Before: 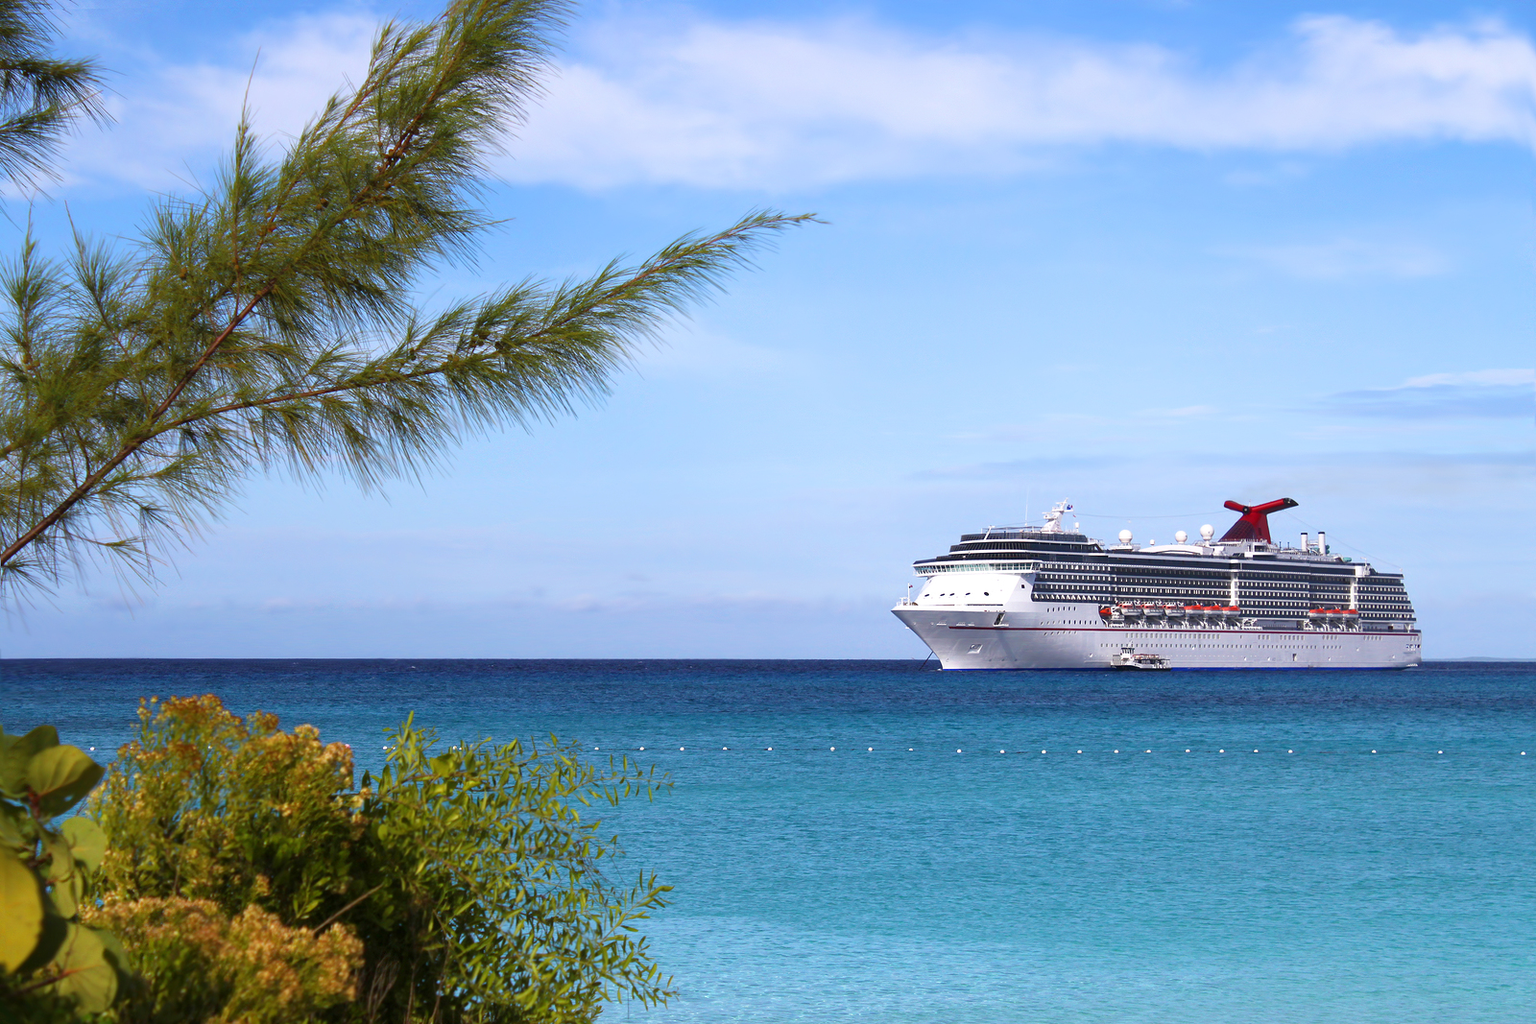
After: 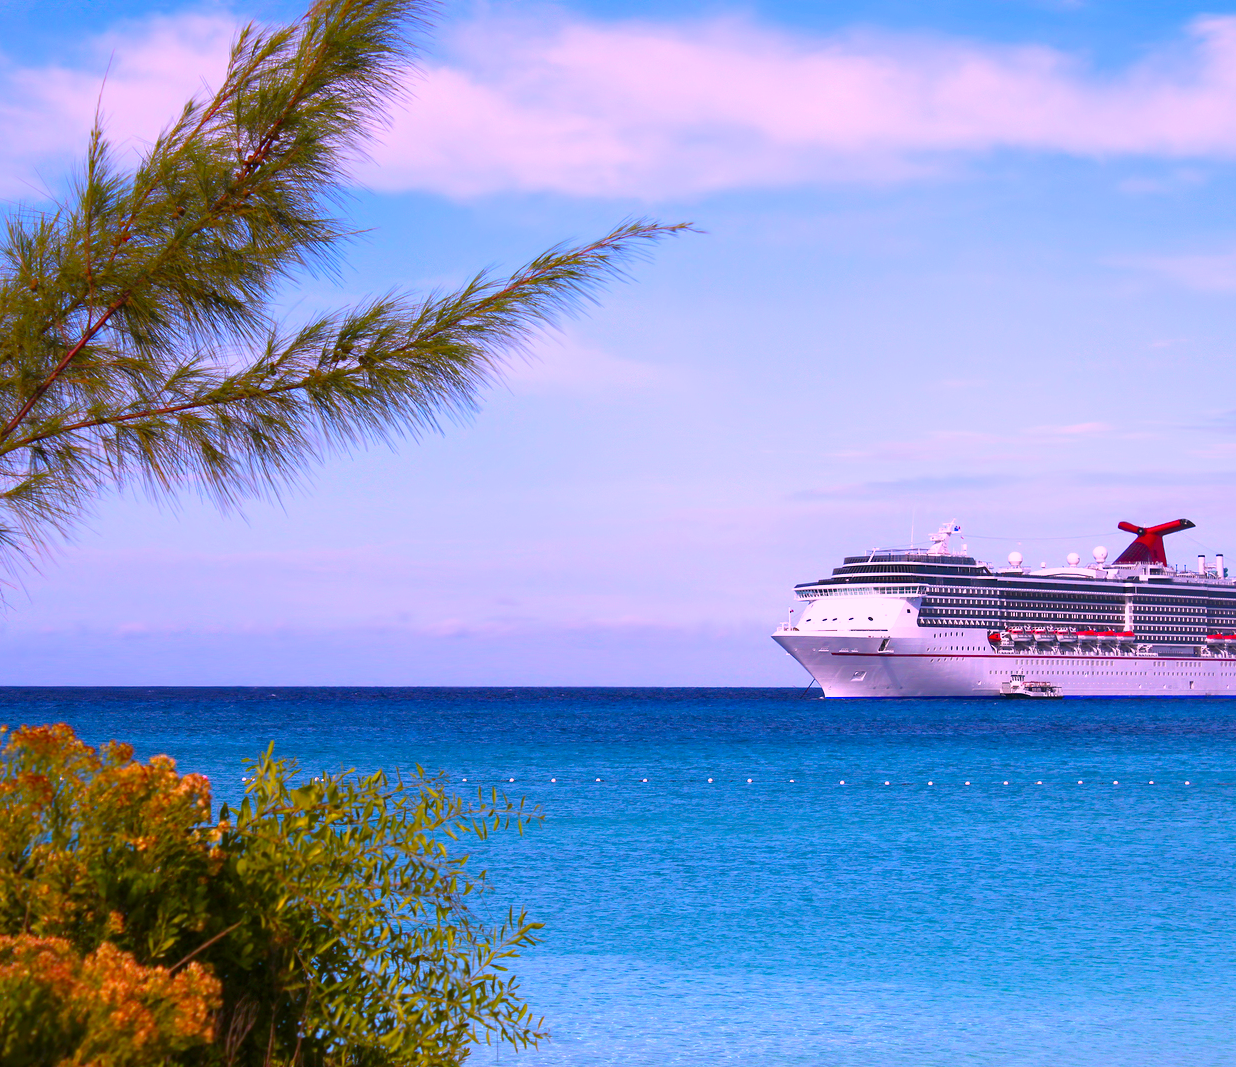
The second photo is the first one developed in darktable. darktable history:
contrast brightness saturation: contrast 0.006, saturation -0.069
color correction: highlights a* 18.73, highlights b* -11.31, saturation 1.63
crop: left 9.859%, right 12.835%
